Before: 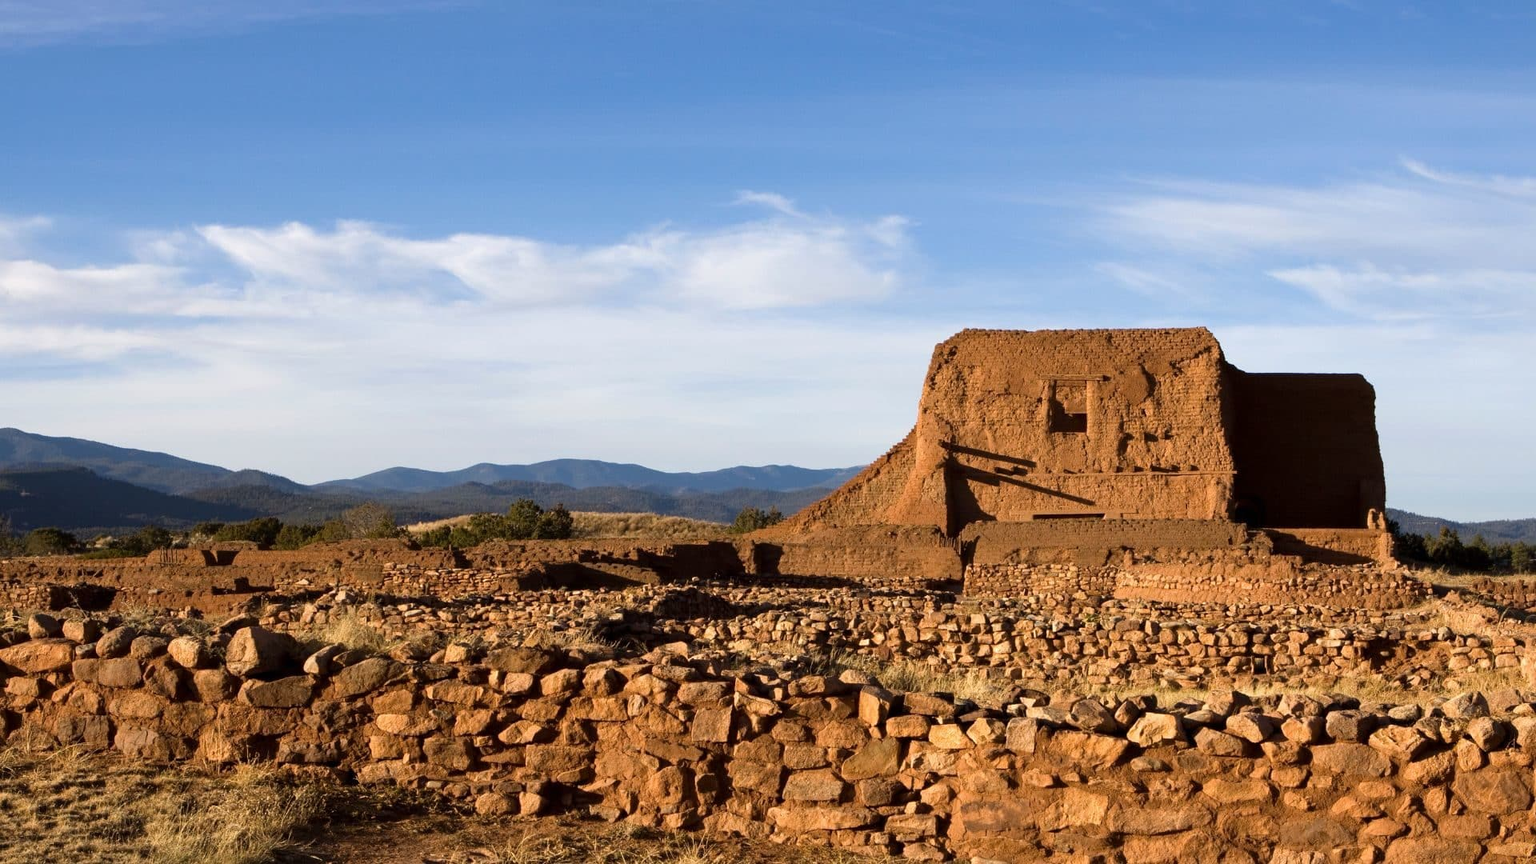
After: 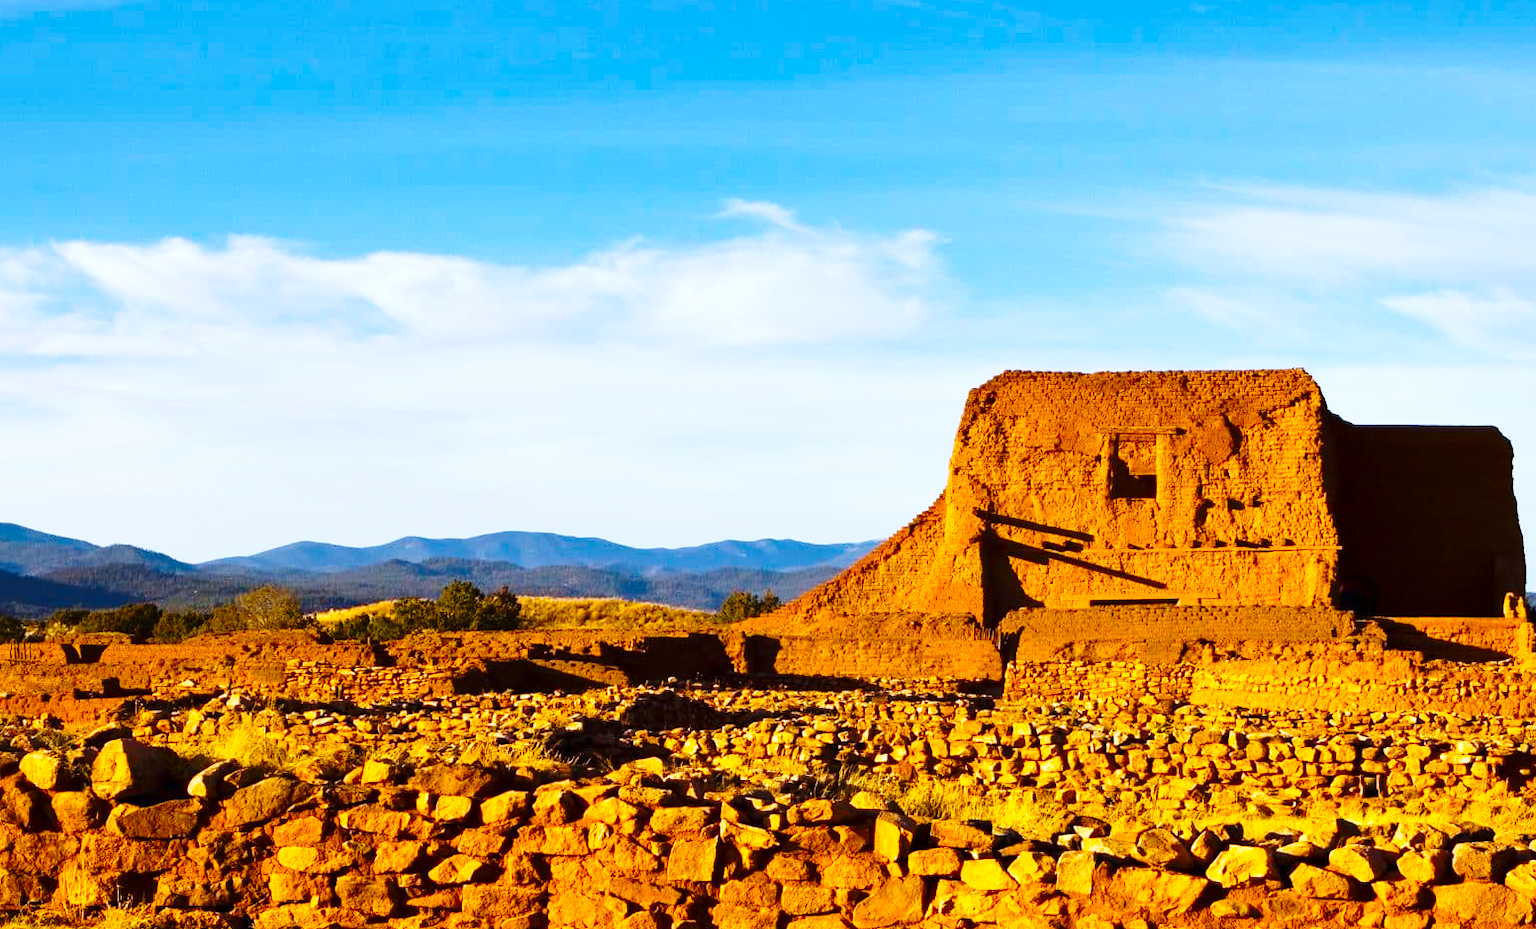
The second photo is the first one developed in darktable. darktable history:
color balance: input saturation 134.34%, contrast -10.04%, contrast fulcrum 19.67%, output saturation 133.51%
crop: left 9.929%, top 3.475%, right 9.188%, bottom 9.529%
base curve: curves: ch0 [(0, 0) (0.028, 0.03) (0.121, 0.232) (0.46, 0.748) (0.859, 0.968) (1, 1)], preserve colors none
tone equalizer: -8 EV -0.417 EV, -7 EV -0.389 EV, -6 EV -0.333 EV, -5 EV -0.222 EV, -3 EV 0.222 EV, -2 EV 0.333 EV, -1 EV 0.389 EV, +0 EV 0.417 EV, edges refinement/feathering 500, mask exposure compensation -1.57 EV, preserve details no
color correction: highlights a* -0.772, highlights b* -8.92
shadows and highlights: shadows 32.83, highlights -47.7, soften with gaussian
